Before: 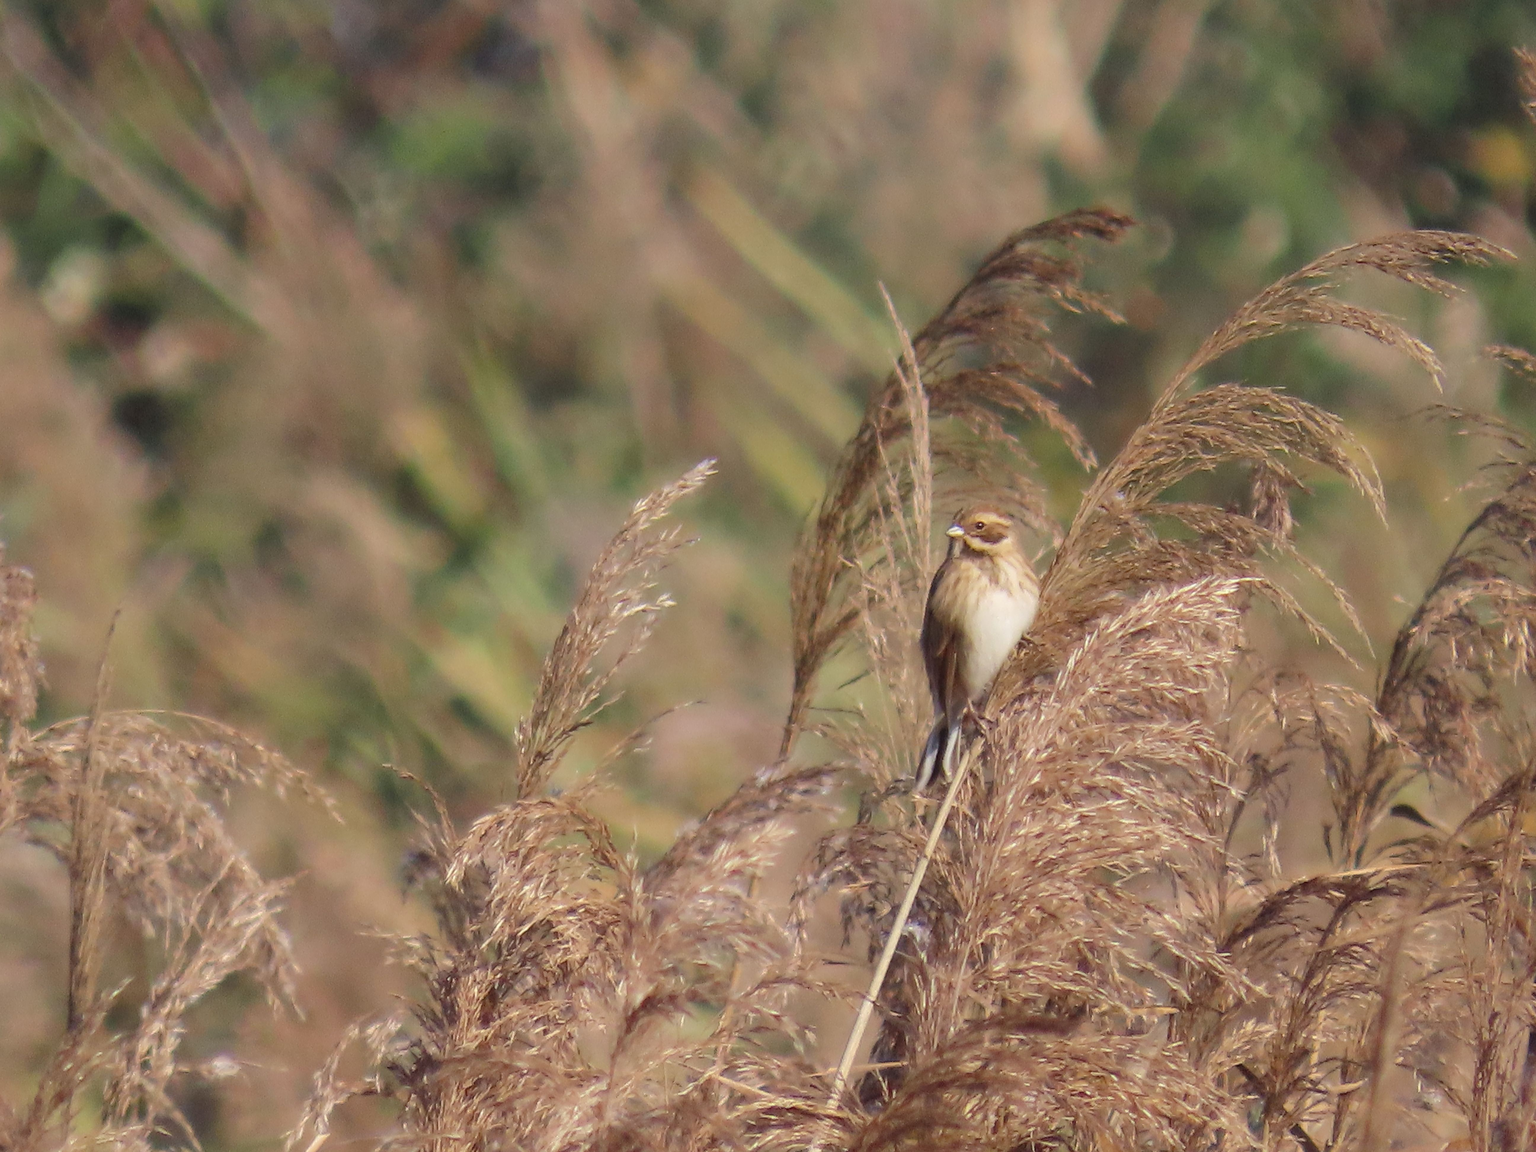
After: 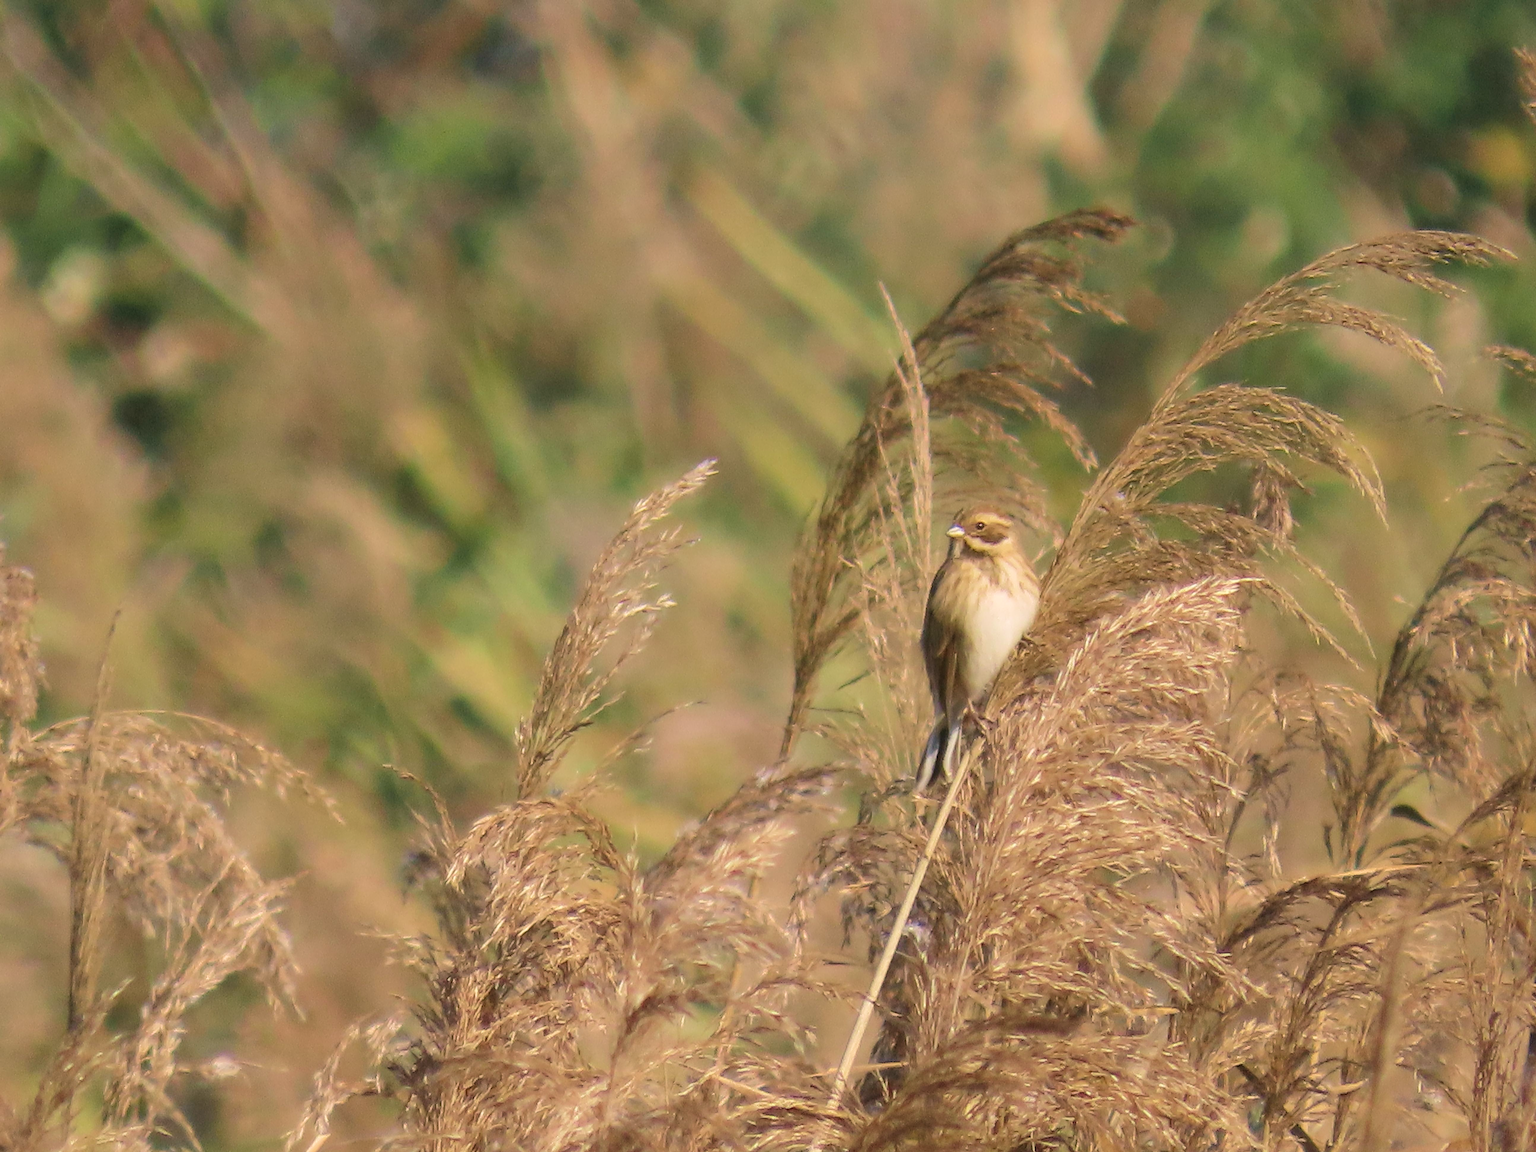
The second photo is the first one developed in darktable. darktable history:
contrast brightness saturation: contrast 0.05, brightness 0.06, saturation 0.01
velvia: strength 27%
color correction: highlights a* 4.02, highlights b* 4.98, shadows a* -7.55, shadows b* 4.98
